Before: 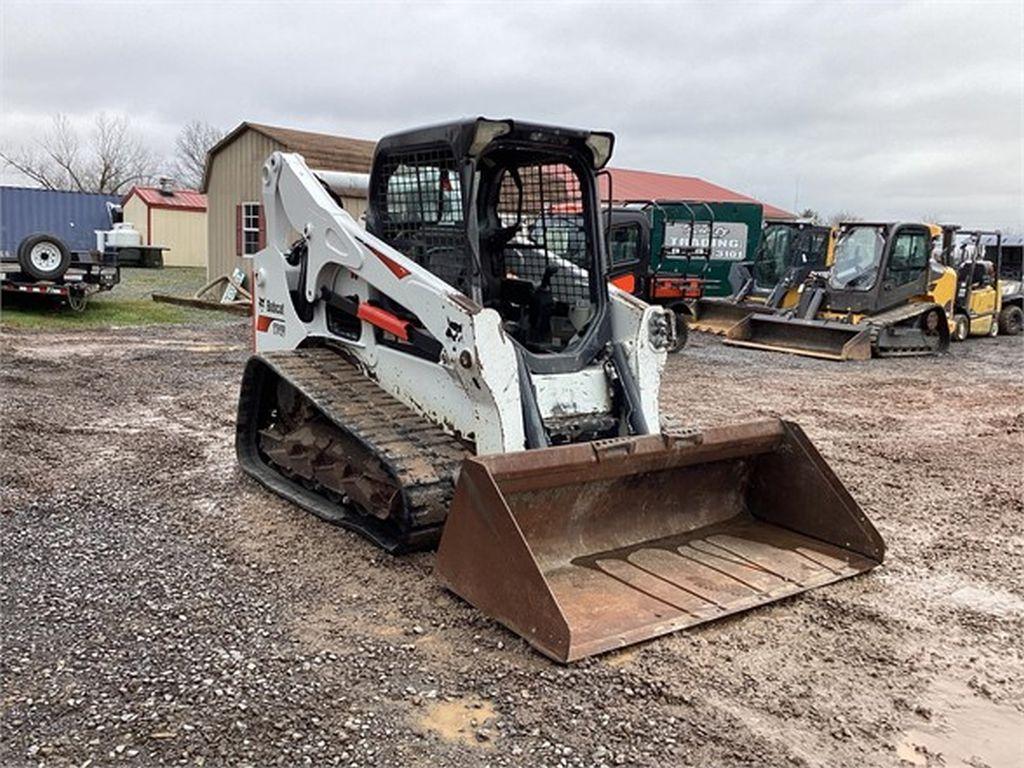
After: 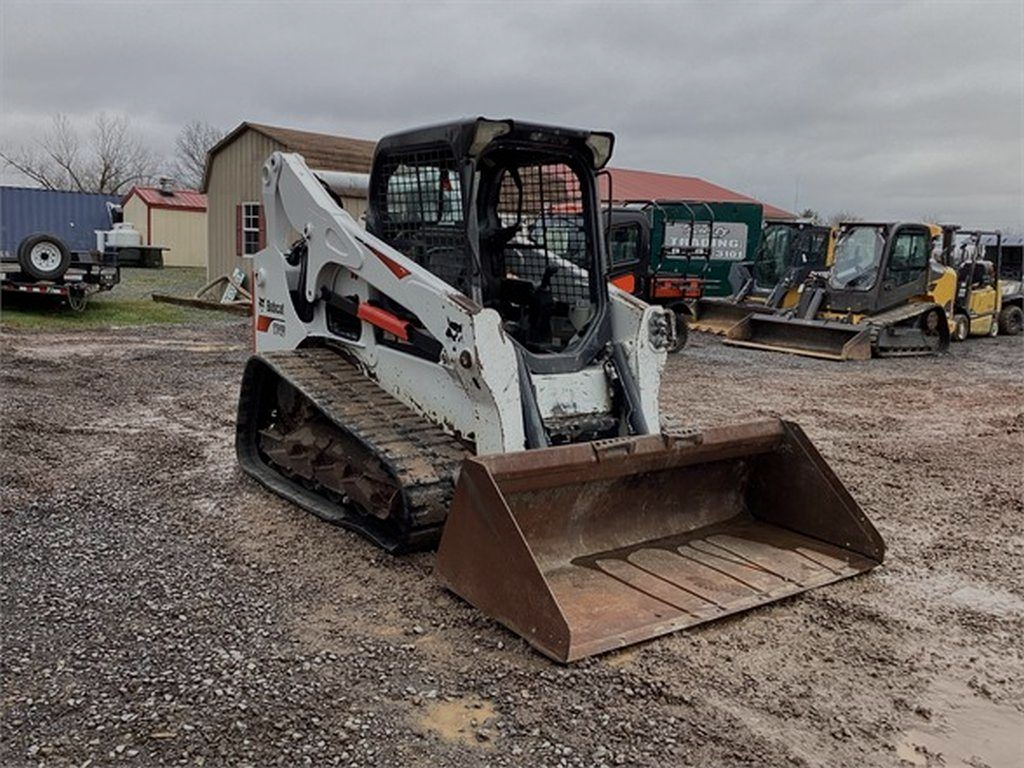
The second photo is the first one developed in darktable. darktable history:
shadows and highlights: shadows 31.01, highlights 1.69, soften with gaussian
exposure: black level correction 0, exposure -0.826 EV, compensate exposure bias true, compensate highlight preservation false
